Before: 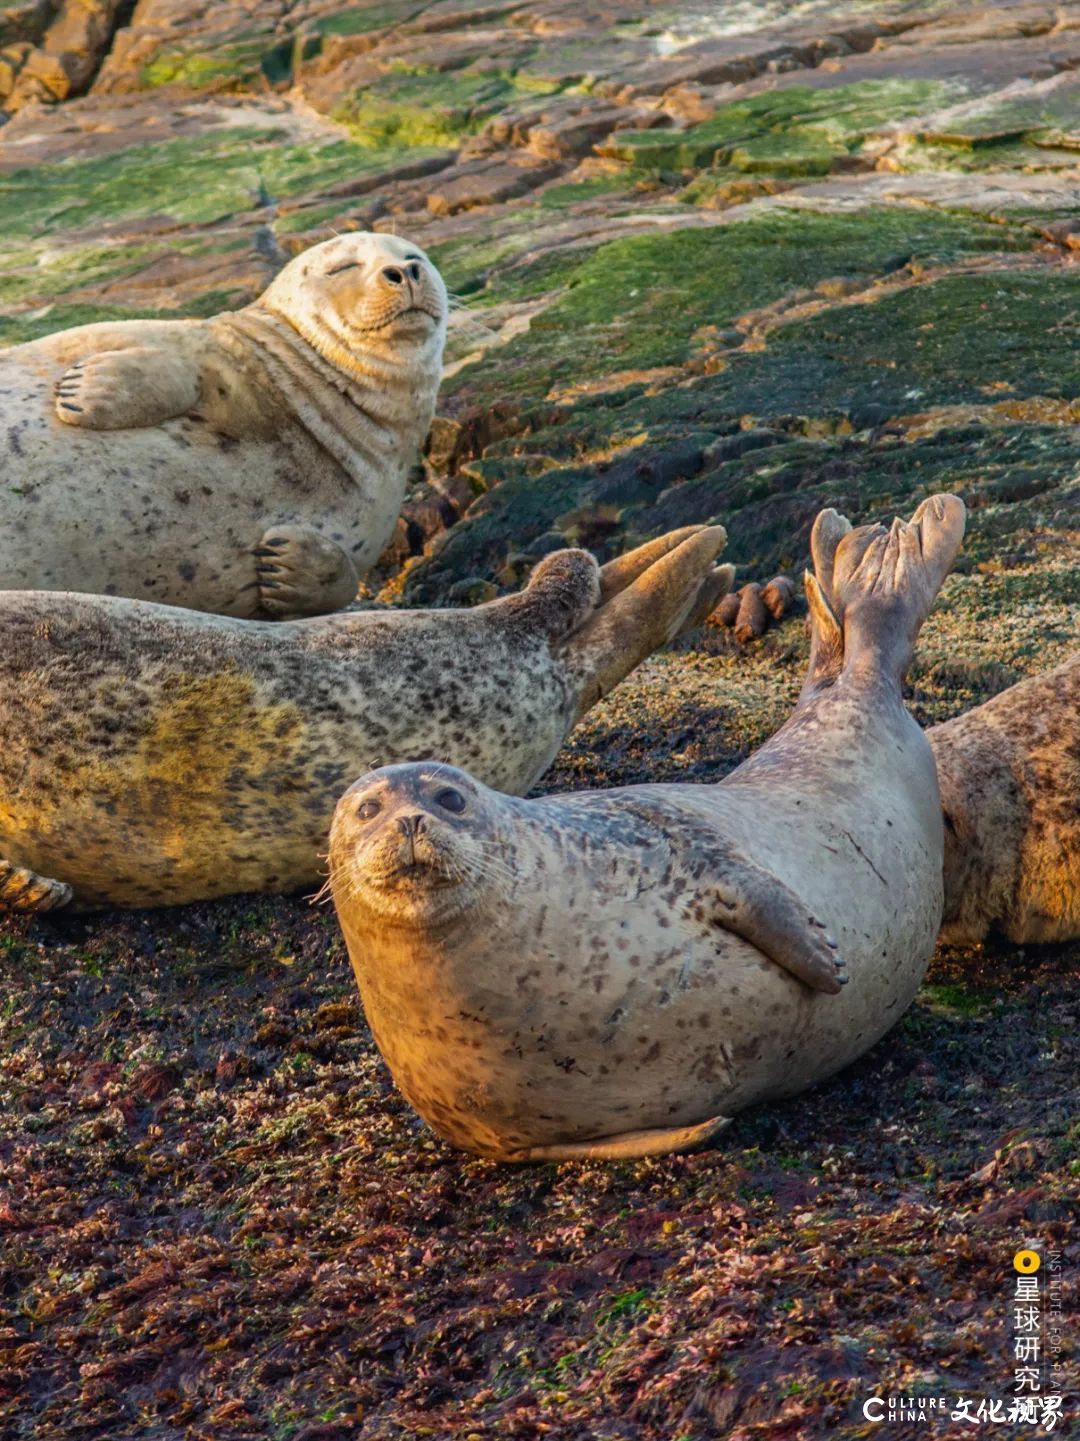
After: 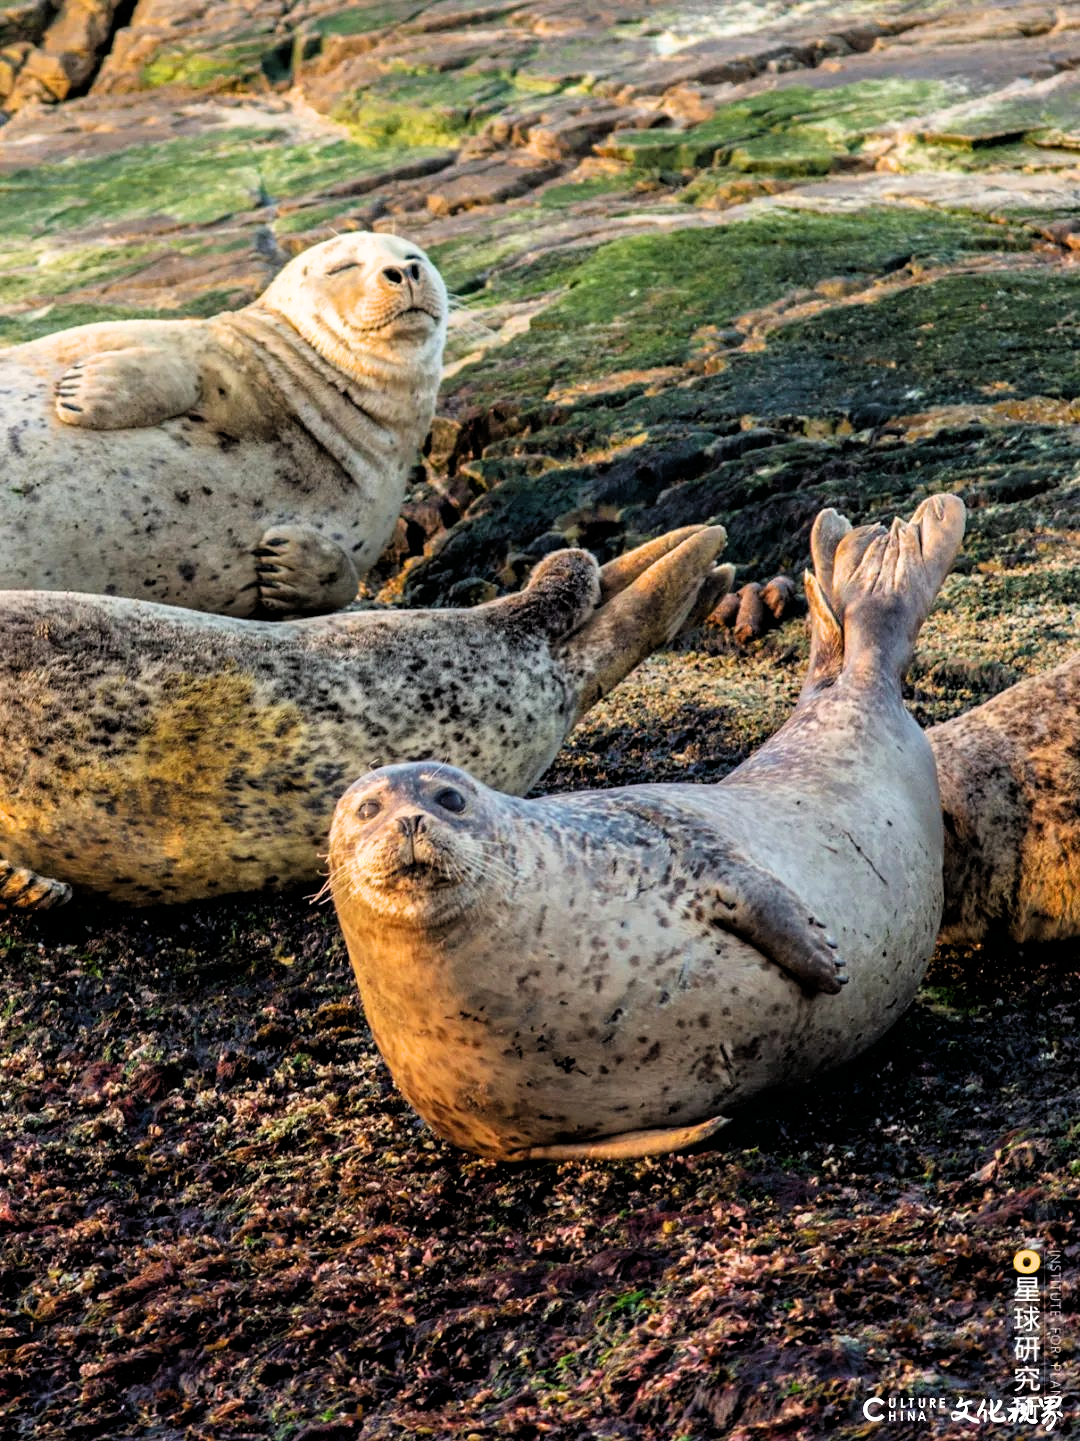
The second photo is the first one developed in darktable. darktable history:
exposure: exposure 0.376 EV, compensate highlight preservation false
filmic rgb: black relative exposure -3.72 EV, white relative exposure 2.77 EV, dynamic range scaling -5.32%, hardness 3.03
